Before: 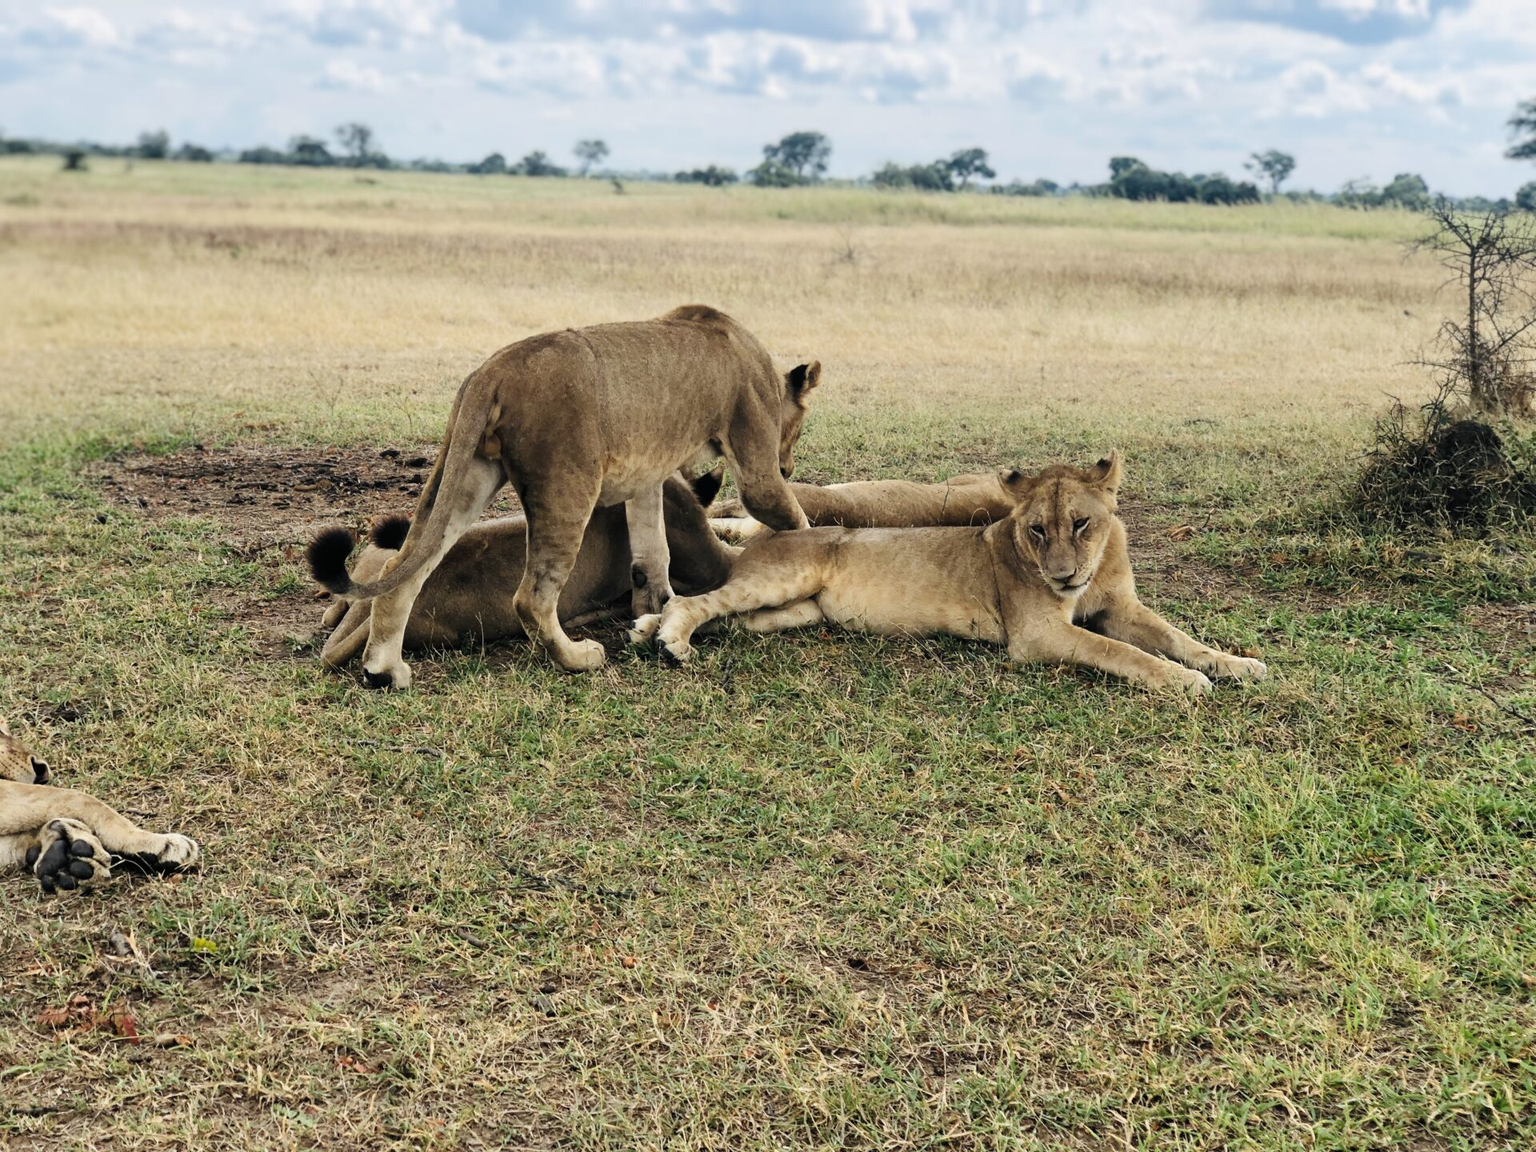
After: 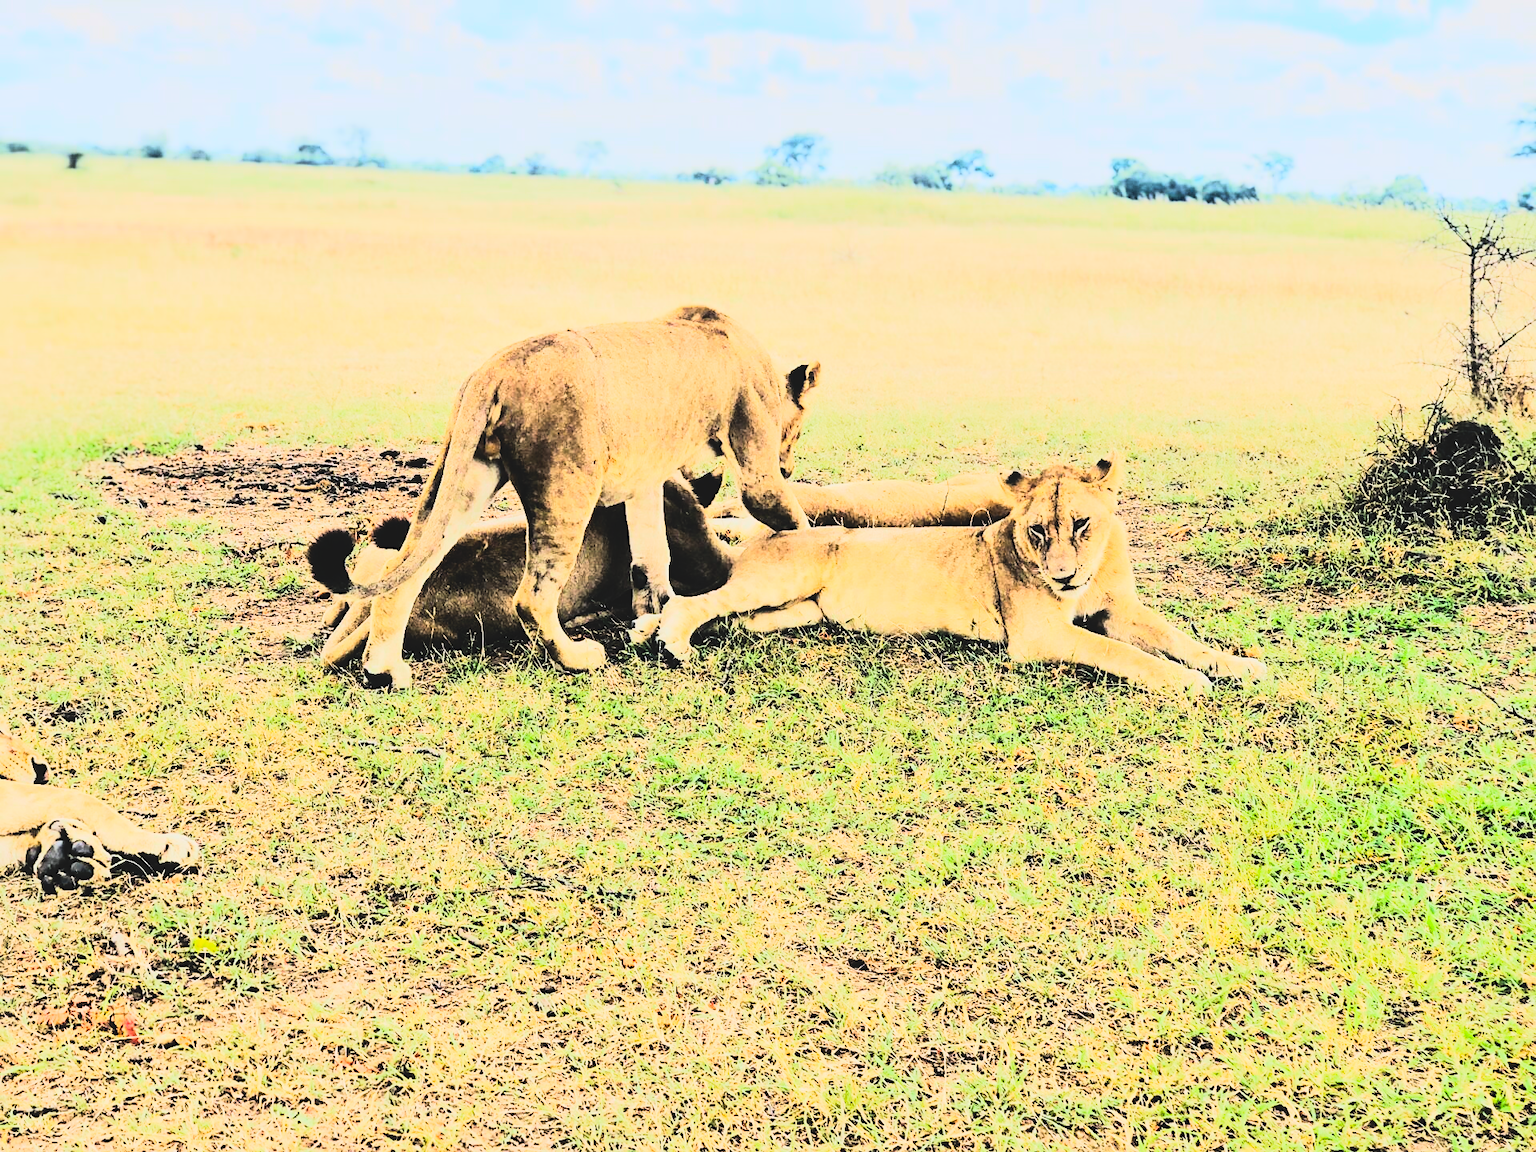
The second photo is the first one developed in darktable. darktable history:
sharpen: amount 0.2
rgb curve: curves: ch0 [(0, 0) (0.21, 0.15) (0.24, 0.21) (0.5, 0.75) (0.75, 0.96) (0.89, 0.99) (1, 1)]; ch1 [(0, 0.02) (0.21, 0.13) (0.25, 0.2) (0.5, 0.67) (0.75, 0.9) (0.89, 0.97) (1, 1)]; ch2 [(0, 0.02) (0.21, 0.13) (0.25, 0.2) (0.5, 0.67) (0.75, 0.9) (0.89, 0.97) (1, 1)], compensate middle gray true
exposure: black level correction 0, exposure 1 EV, compensate highlight preservation false
contrast brightness saturation: contrast -0.19, saturation 0.19
local contrast: mode bilateral grid, contrast 20, coarseness 50, detail 120%, midtone range 0.2
white balance: red 1, blue 1
tone equalizer: -8 EV -1.08 EV, -7 EV -1.01 EV, -6 EV -0.867 EV, -5 EV -0.578 EV, -3 EV 0.578 EV, -2 EV 0.867 EV, -1 EV 1.01 EV, +0 EV 1.08 EV, edges refinement/feathering 500, mask exposure compensation -1.57 EV, preserve details no
